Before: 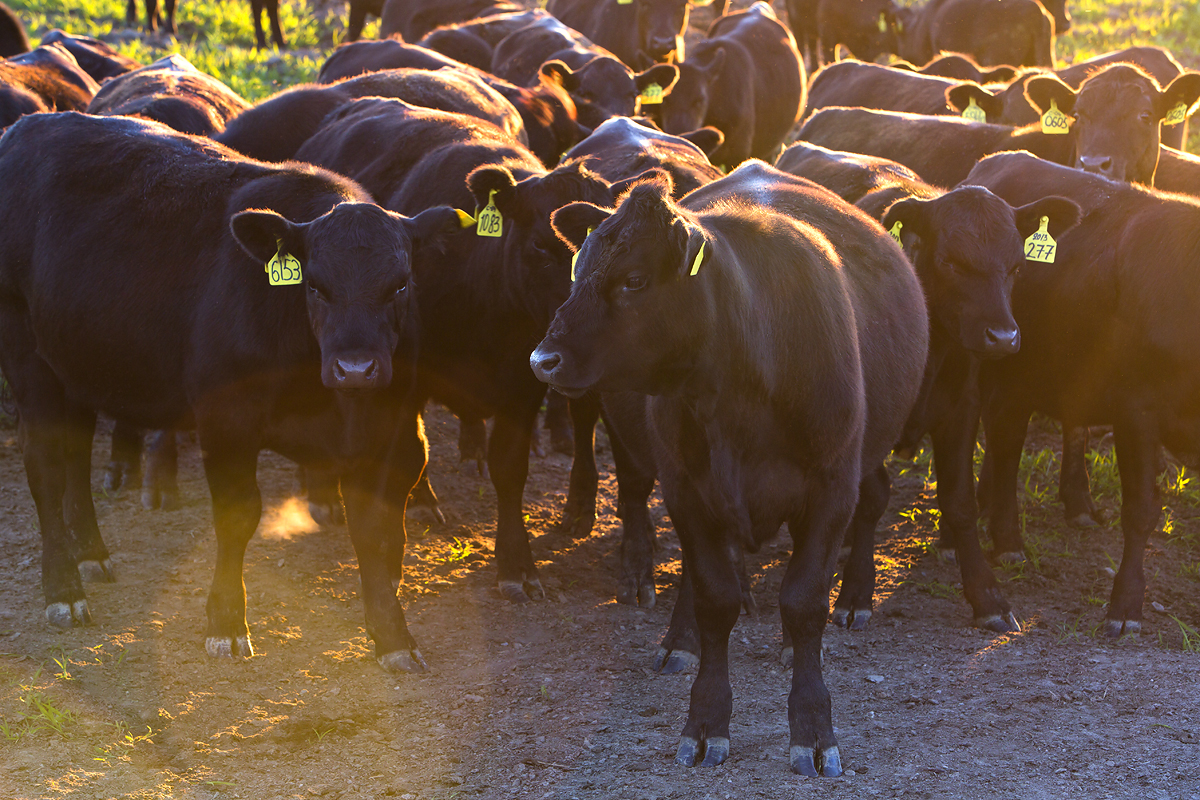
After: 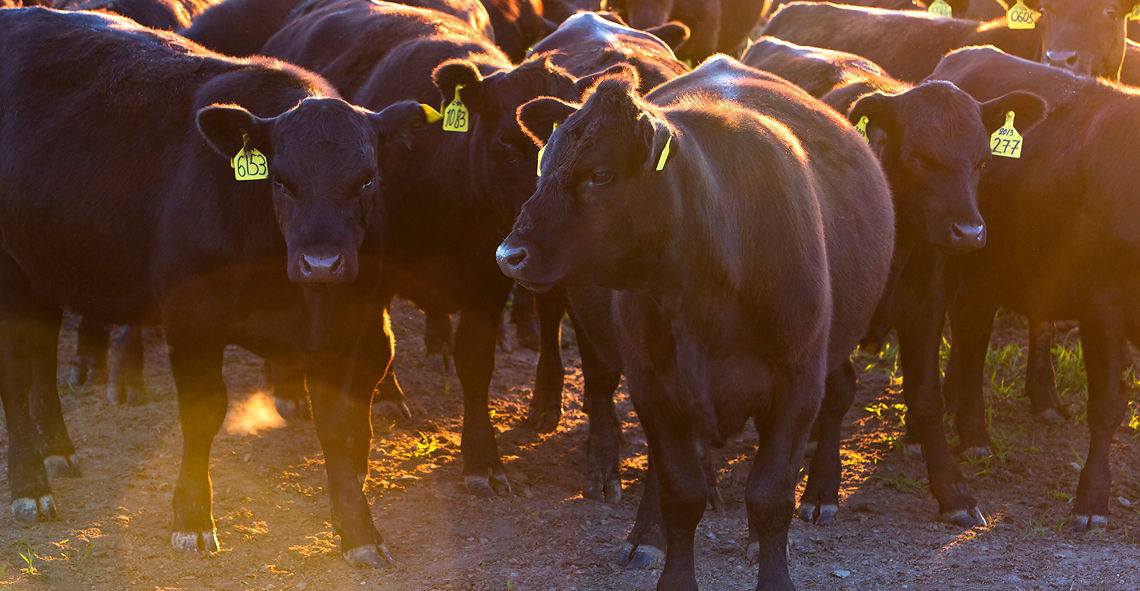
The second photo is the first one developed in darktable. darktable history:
crop and rotate: left 2.899%, top 13.315%, right 2.098%, bottom 12.786%
